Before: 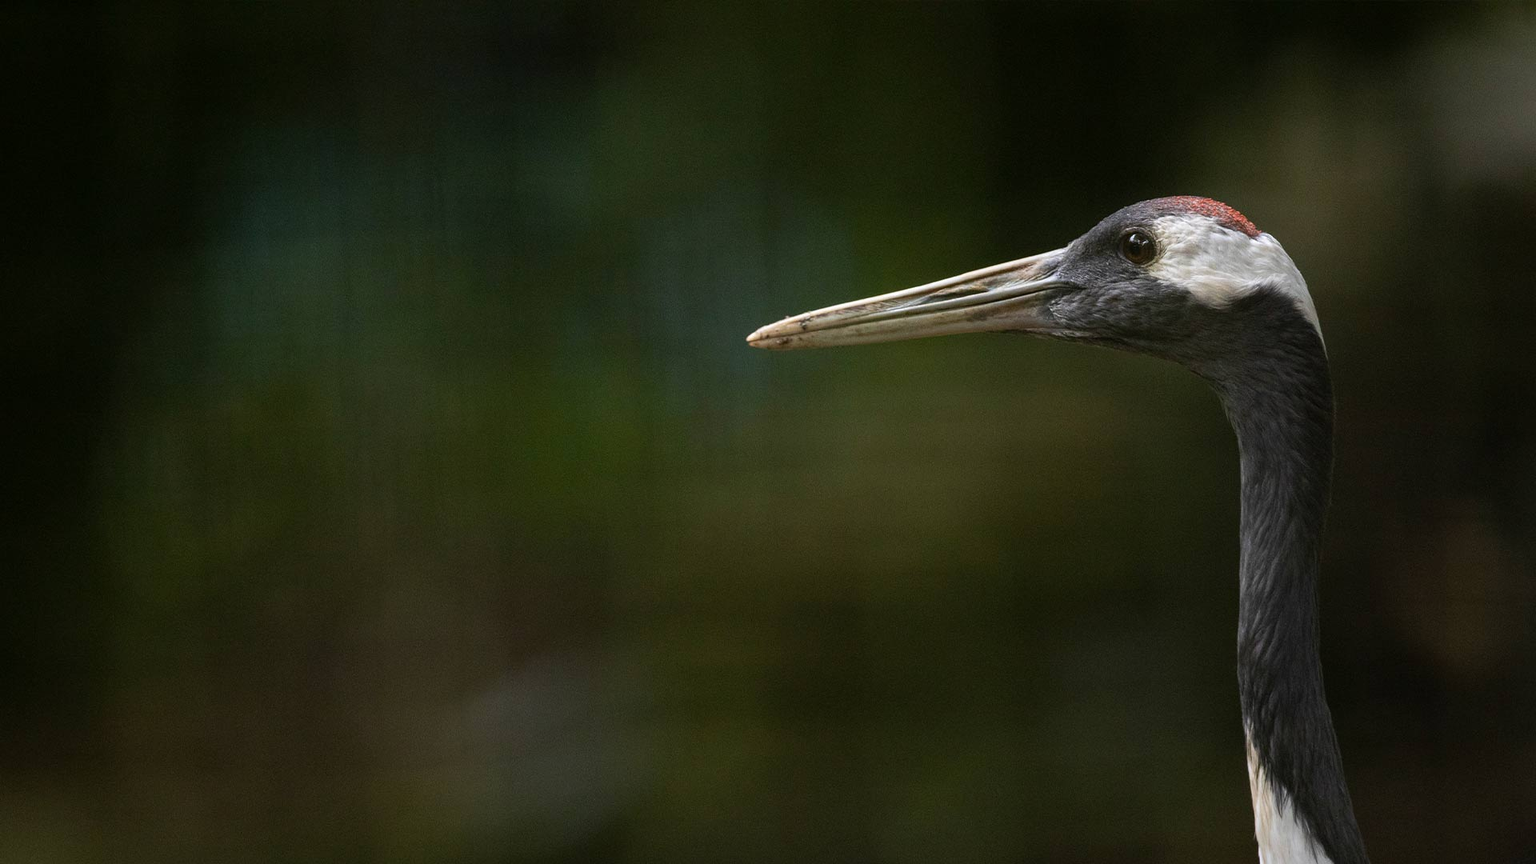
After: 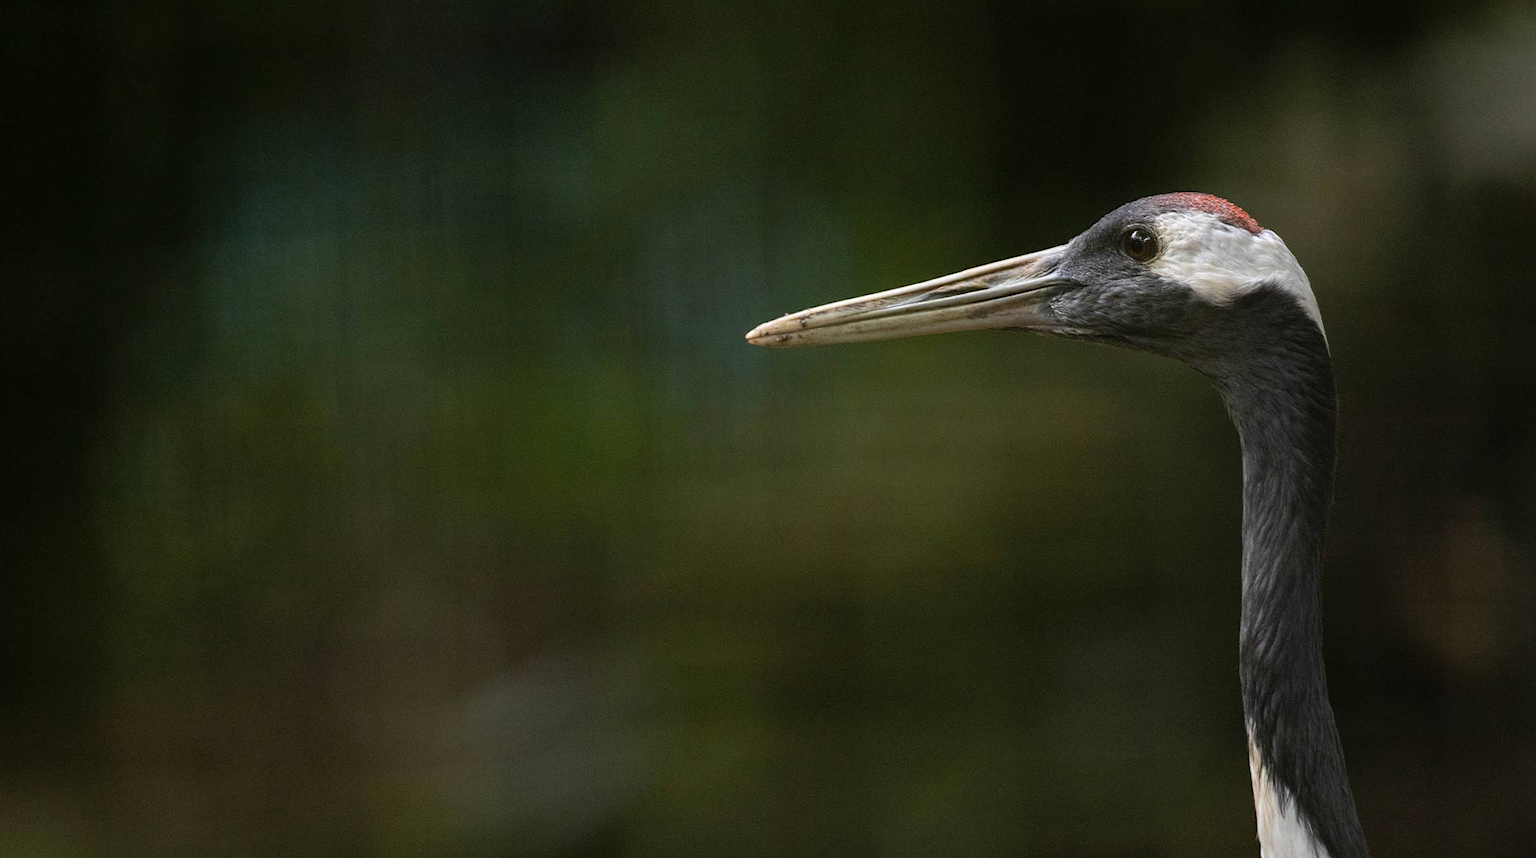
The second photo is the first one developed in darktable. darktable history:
shadows and highlights: shadows 25.49, highlights -48.19, soften with gaussian
crop: left 0.416%, top 0.631%, right 0.183%, bottom 0.659%
